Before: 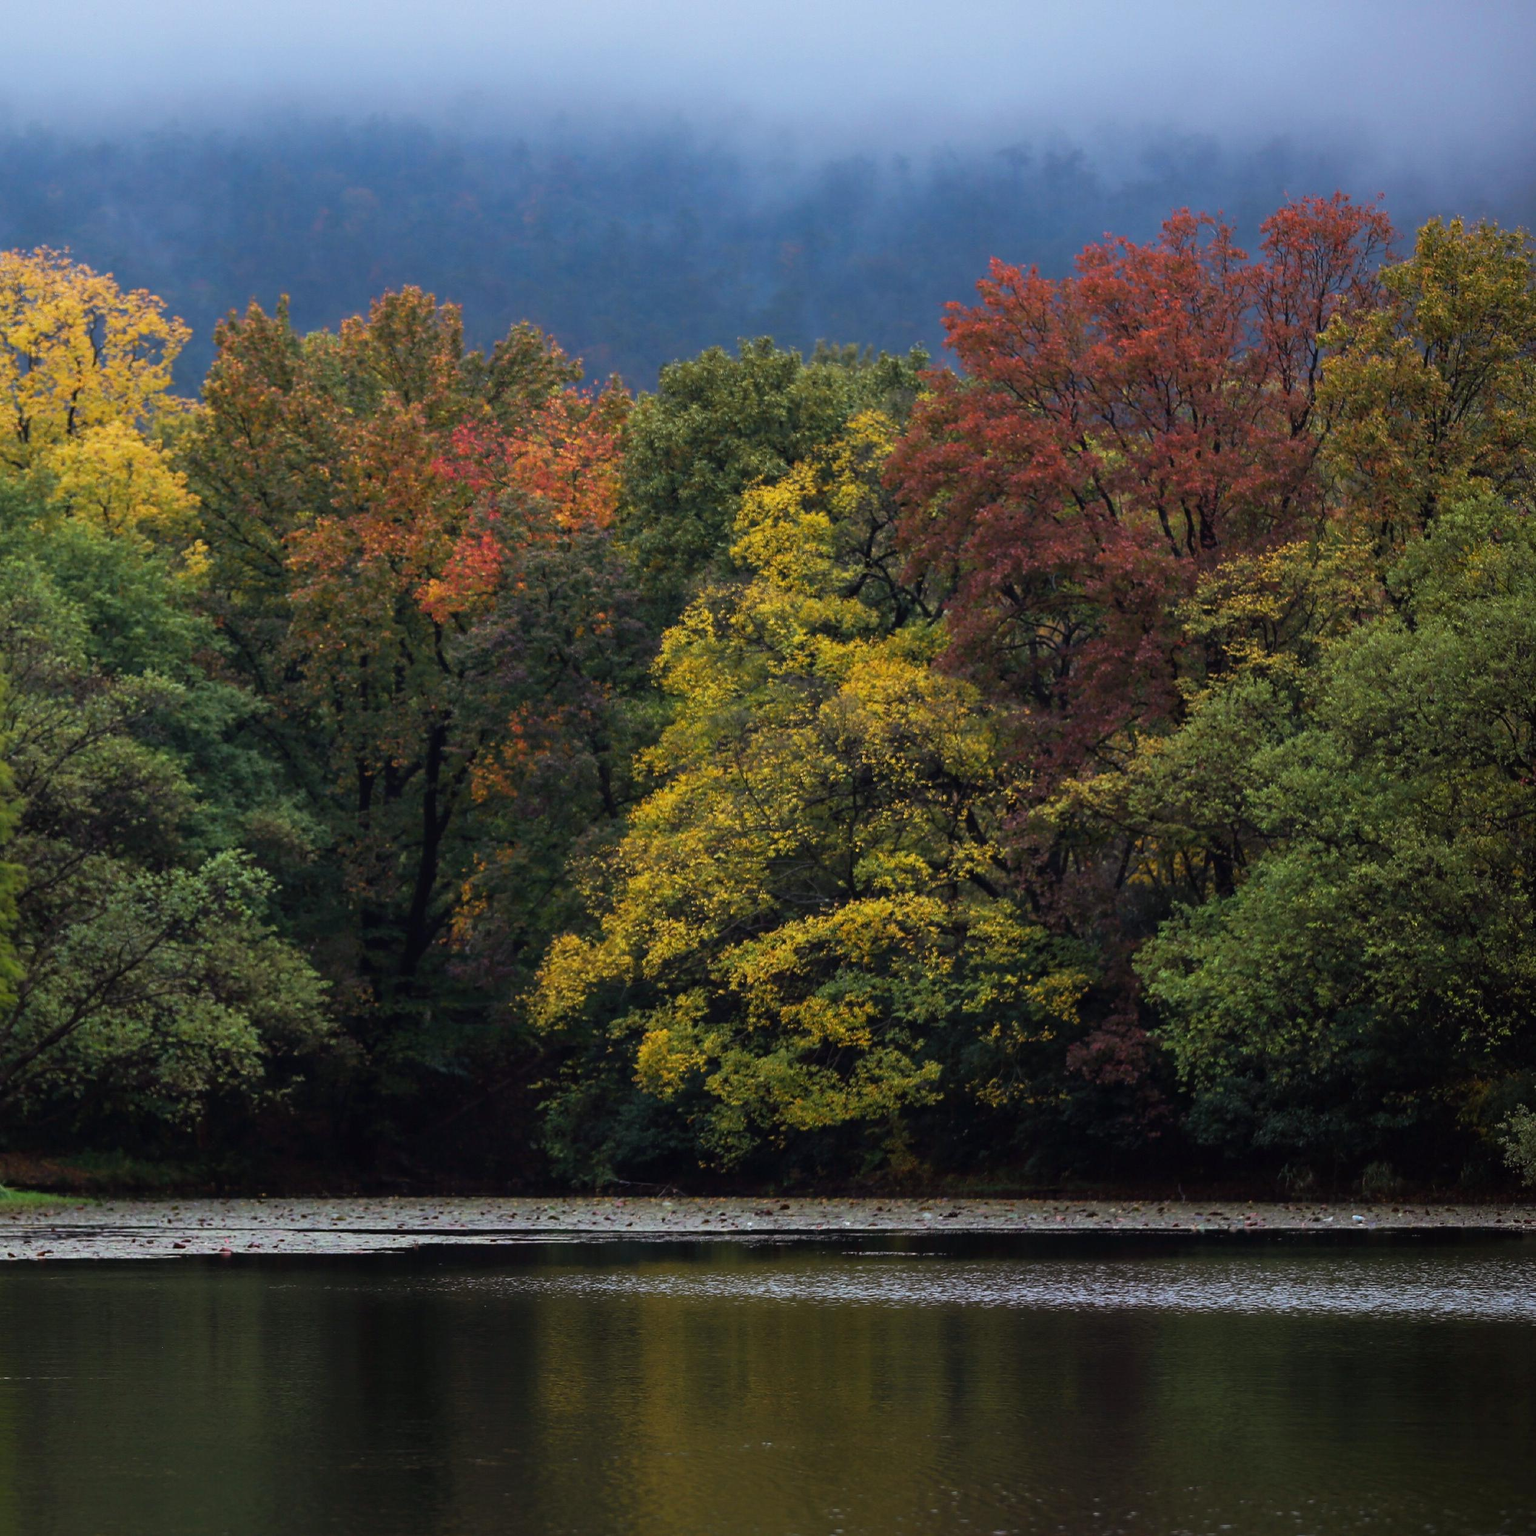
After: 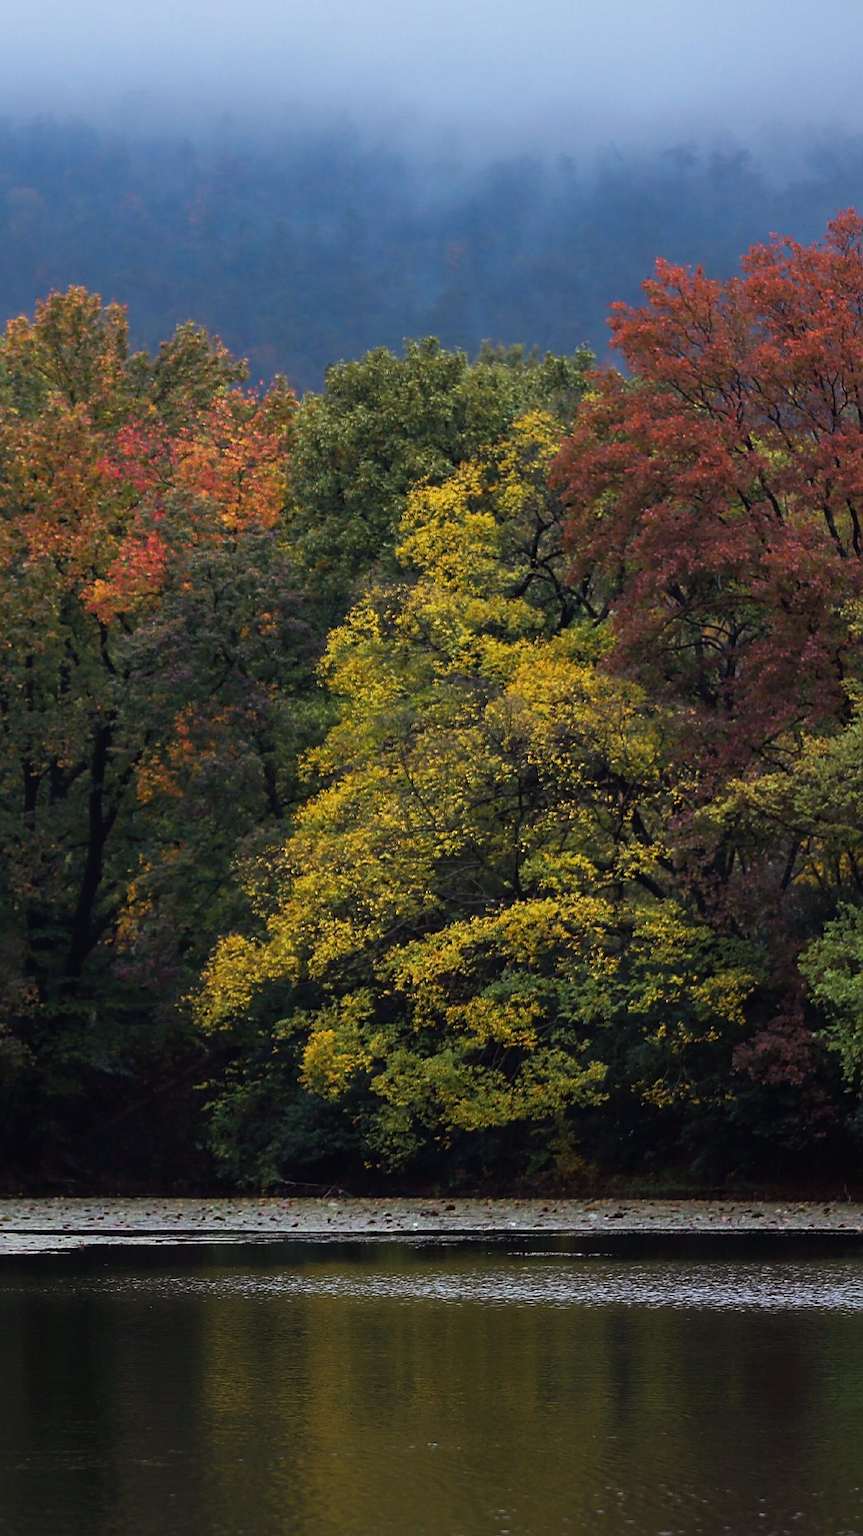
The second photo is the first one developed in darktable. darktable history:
sharpen: amount 0.499
crop: left 21.831%, right 21.989%, bottom 0.005%
